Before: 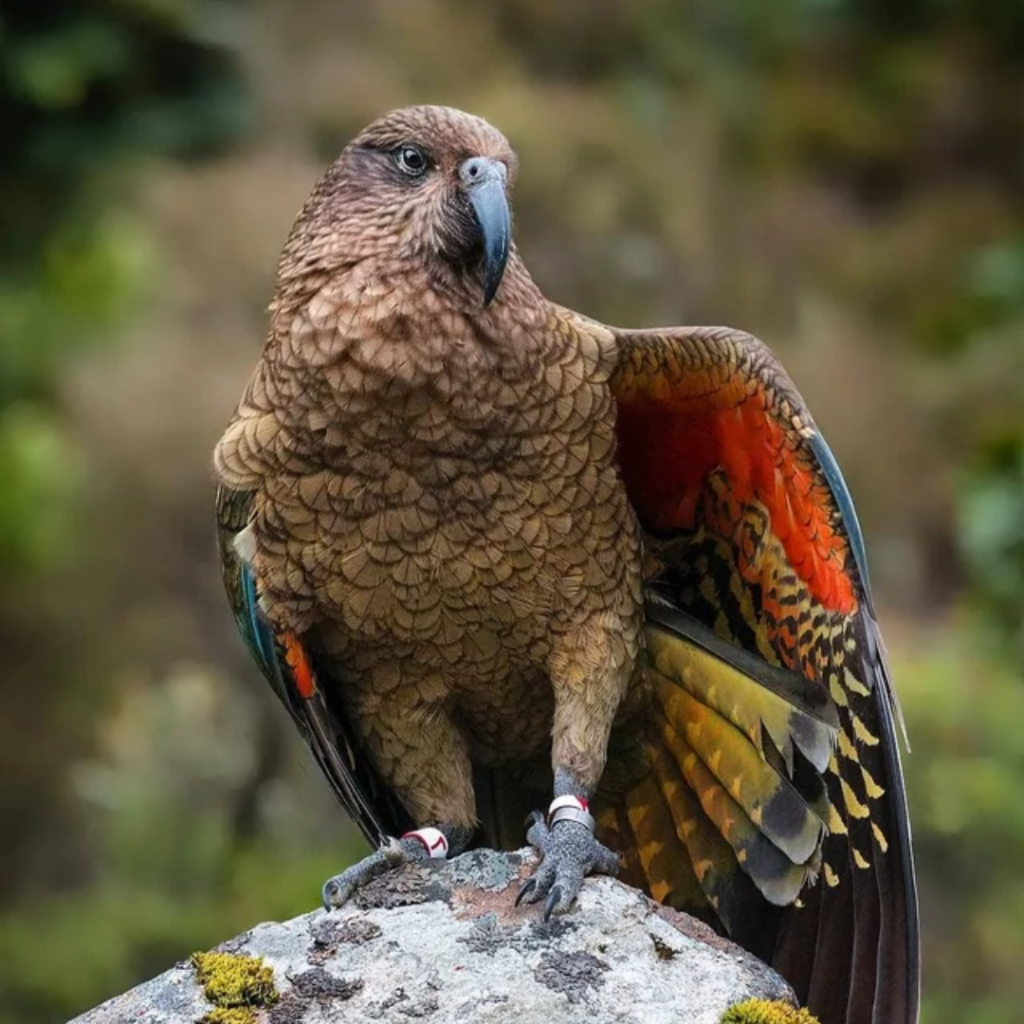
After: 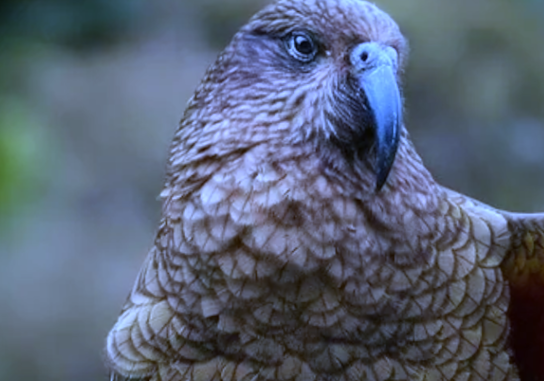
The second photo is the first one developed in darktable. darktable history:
rotate and perspective: rotation -0.45°, automatic cropping original format, crop left 0.008, crop right 0.992, crop top 0.012, crop bottom 0.988
white balance: red 0.766, blue 1.537
crop: left 10.121%, top 10.631%, right 36.218%, bottom 51.526%
